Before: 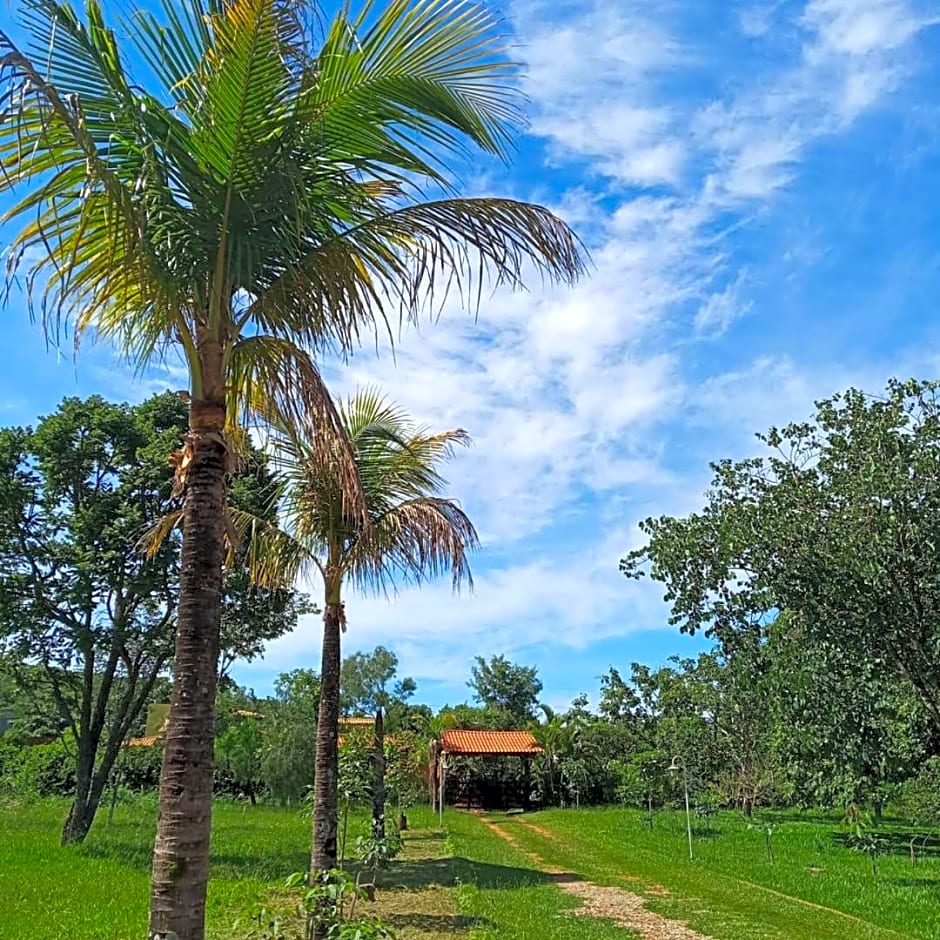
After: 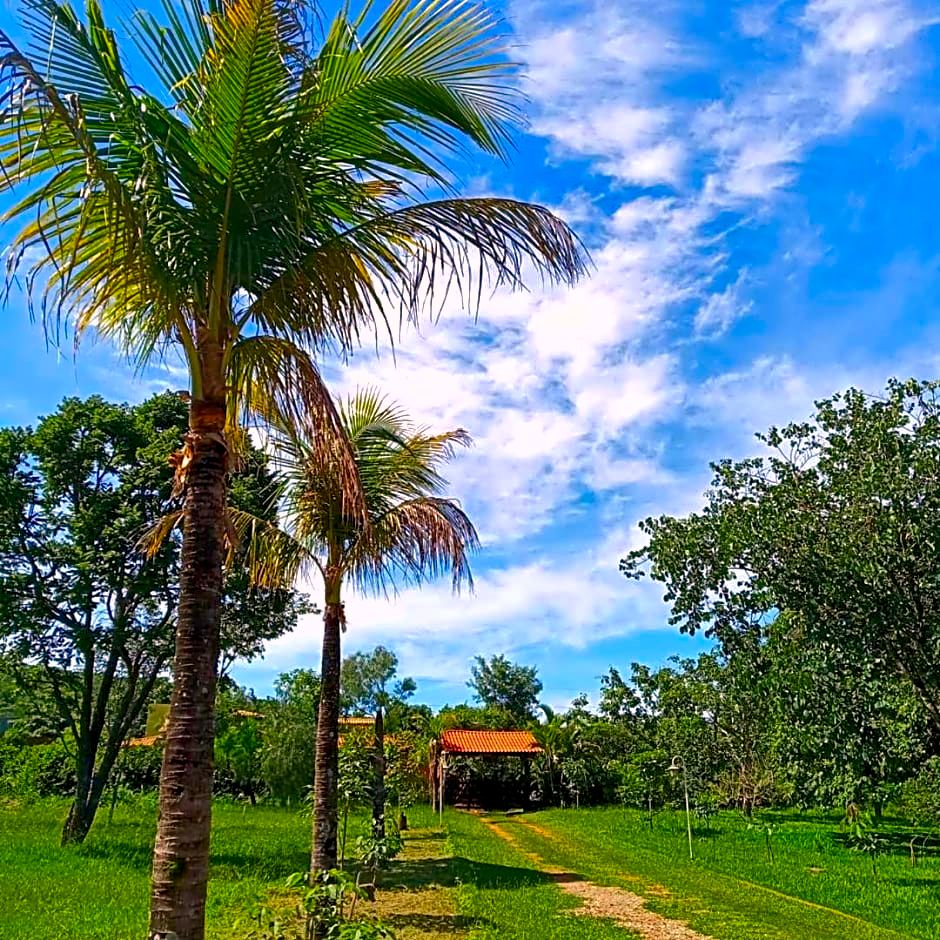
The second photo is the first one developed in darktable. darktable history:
color correction: highlights a* 12.23, highlights b* 5.41
shadows and highlights: shadows 40, highlights -60
color balance rgb: global offset › luminance -0.51%, perceptual saturation grading › global saturation 27.53%, perceptual saturation grading › highlights -25%, perceptual saturation grading › shadows 25%, perceptual brilliance grading › highlights 6.62%, perceptual brilliance grading › mid-tones 17.07%, perceptual brilliance grading › shadows -5.23%
contrast brightness saturation: contrast 0.2, brightness -0.11, saturation 0.1
